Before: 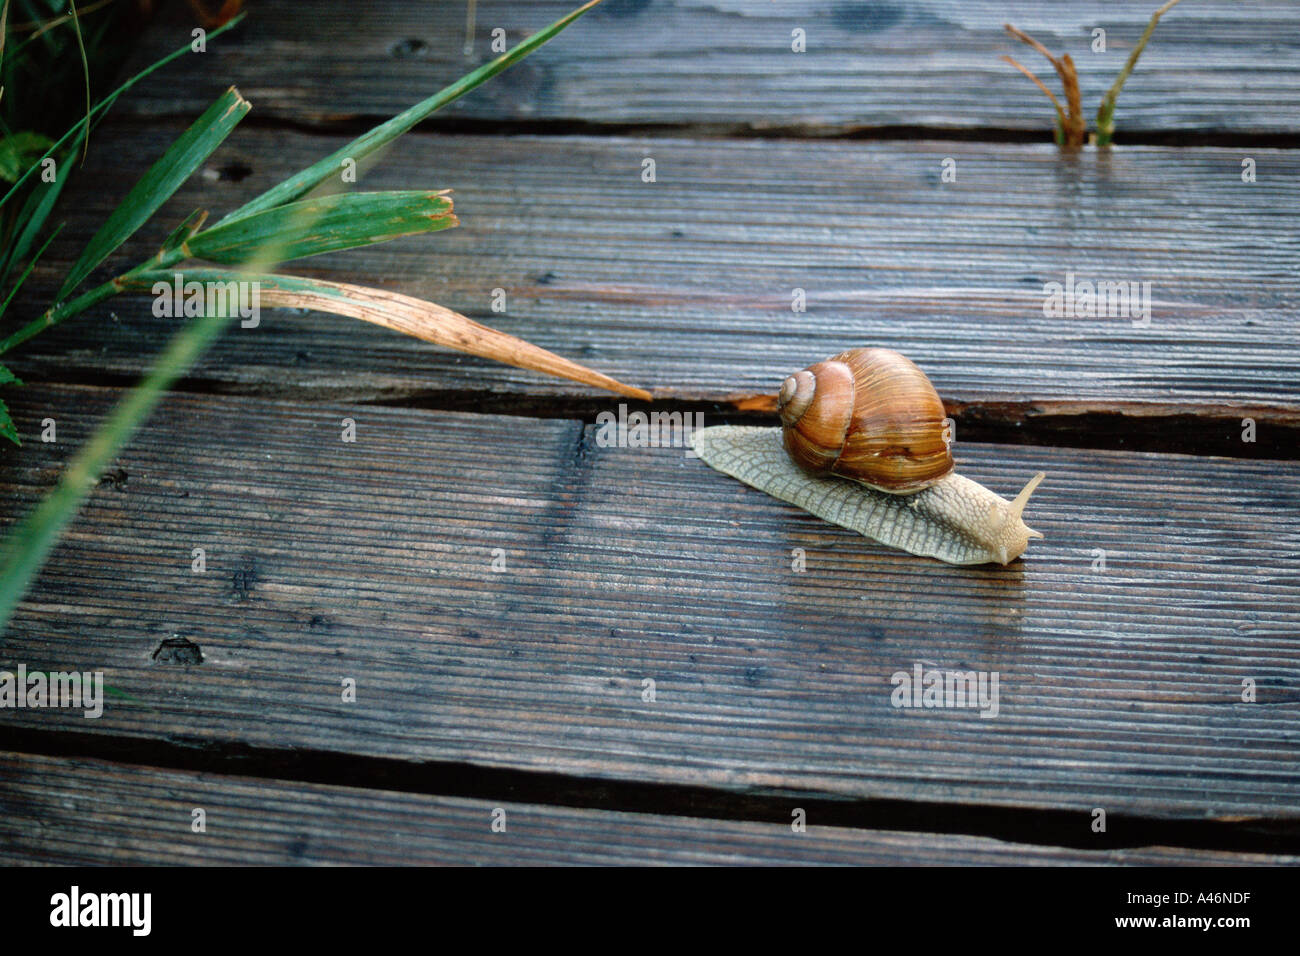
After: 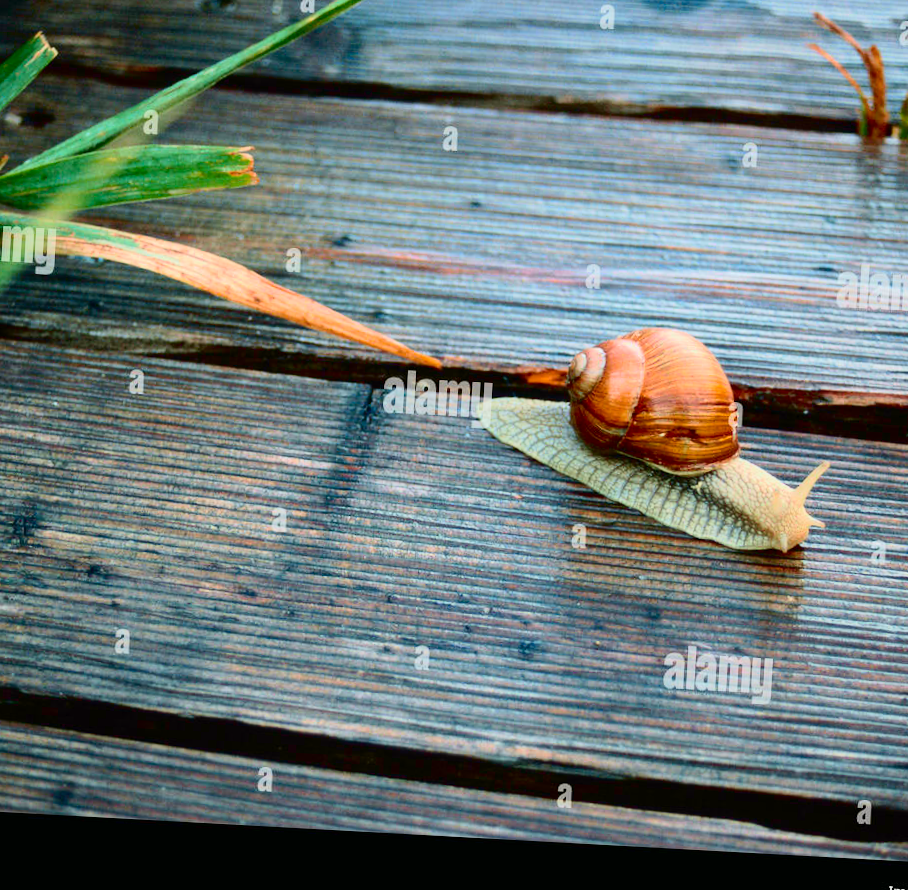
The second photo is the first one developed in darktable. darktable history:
tone curve: curves: ch0 [(0, 0) (0.128, 0.068) (0.292, 0.274) (0.453, 0.507) (0.653, 0.717) (0.785, 0.817) (0.995, 0.917)]; ch1 [(0, 0) (0.384, 0.365) (0.463, 0.447) (0.486, 0.474) (0.503, 0.497) (0.52, 0.525) (0.559, 0.591) (0.583, 0.623) (0.672, 0.699) (0.766, 0.773) (1, 1)]; ch2 [(0, 0) (0.374, 0.344) (0.446, 0.443) (0.501, 0.5) (0.527, 0.549) (0.565, 0.582) (0.624, 0.632) (1, 1)], color space Lab, independent channels, preserve colors none
color balance rgb: power › chroma 0.269%, power › hue 60.35°, perceptual saturation grading › global saturation 31.138%, hue shift -3.43°, perceptual brilliance grading › global brilliance 21.677%, perceptual brilliance grading › shadows -34.566%, contrast -20.884%
base curve: preserve colors none
crop and rotate: angle -3.13°, left 14.107%, top 0.028%, right 10.92%, bottom 0.054%
